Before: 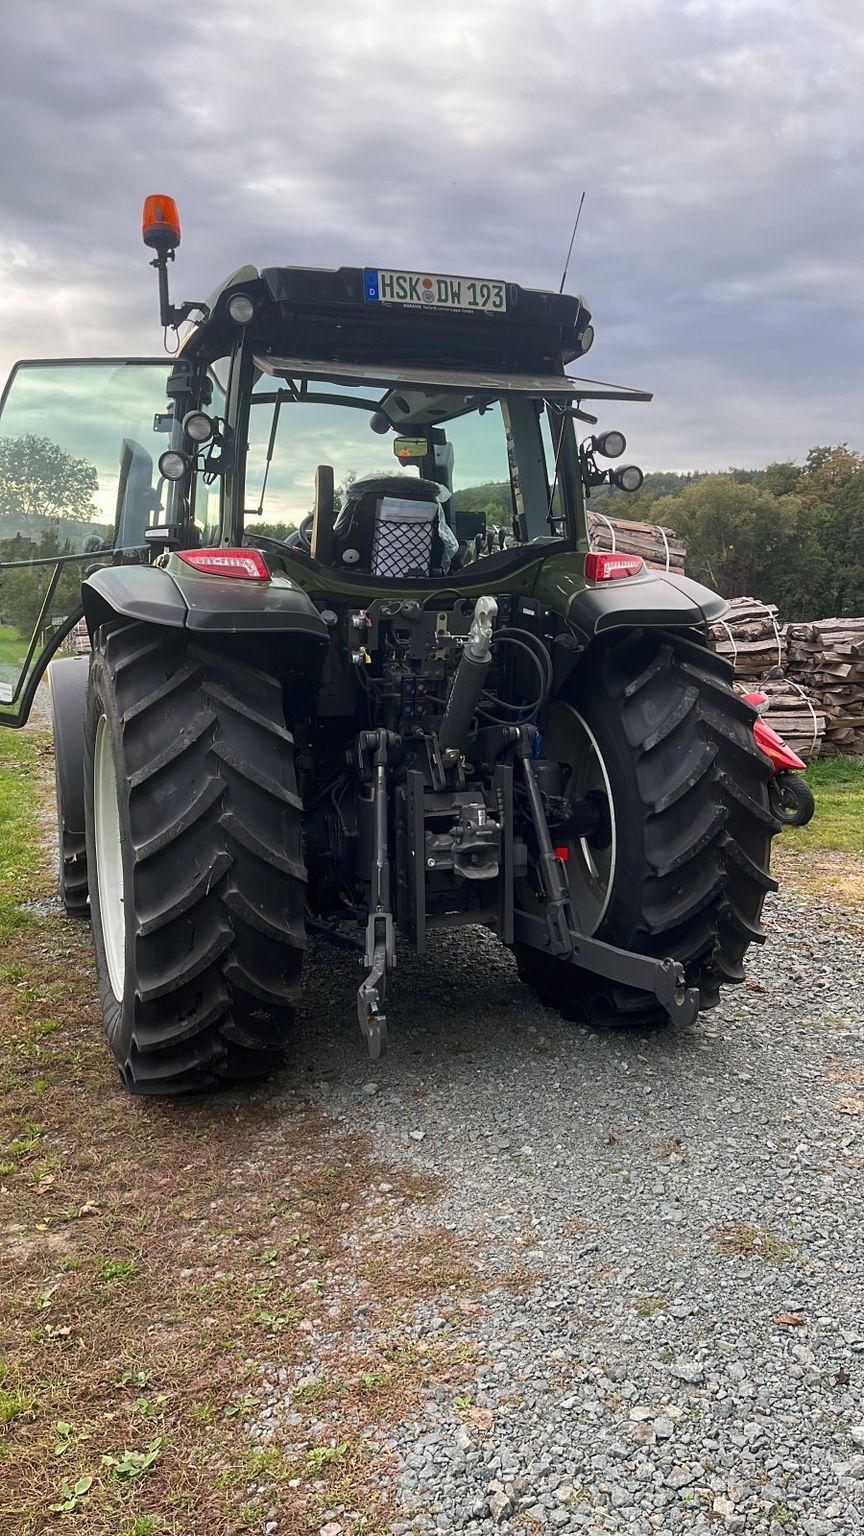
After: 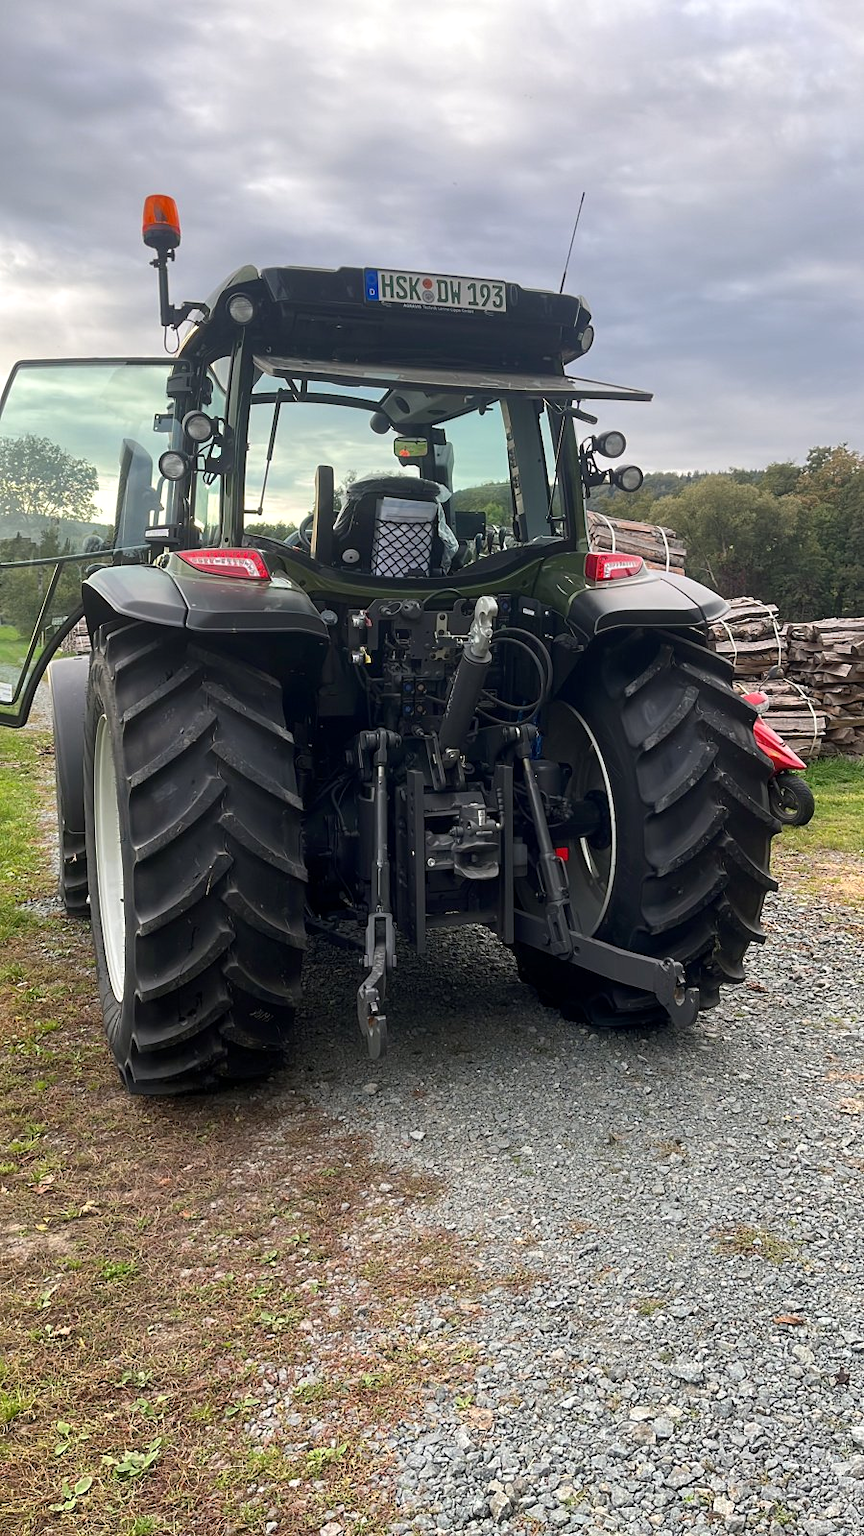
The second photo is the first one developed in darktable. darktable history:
color balance: on, module defaults
exposure: black level correction 0.001, exposure 0.14 EV, compensate highlight preservation false
